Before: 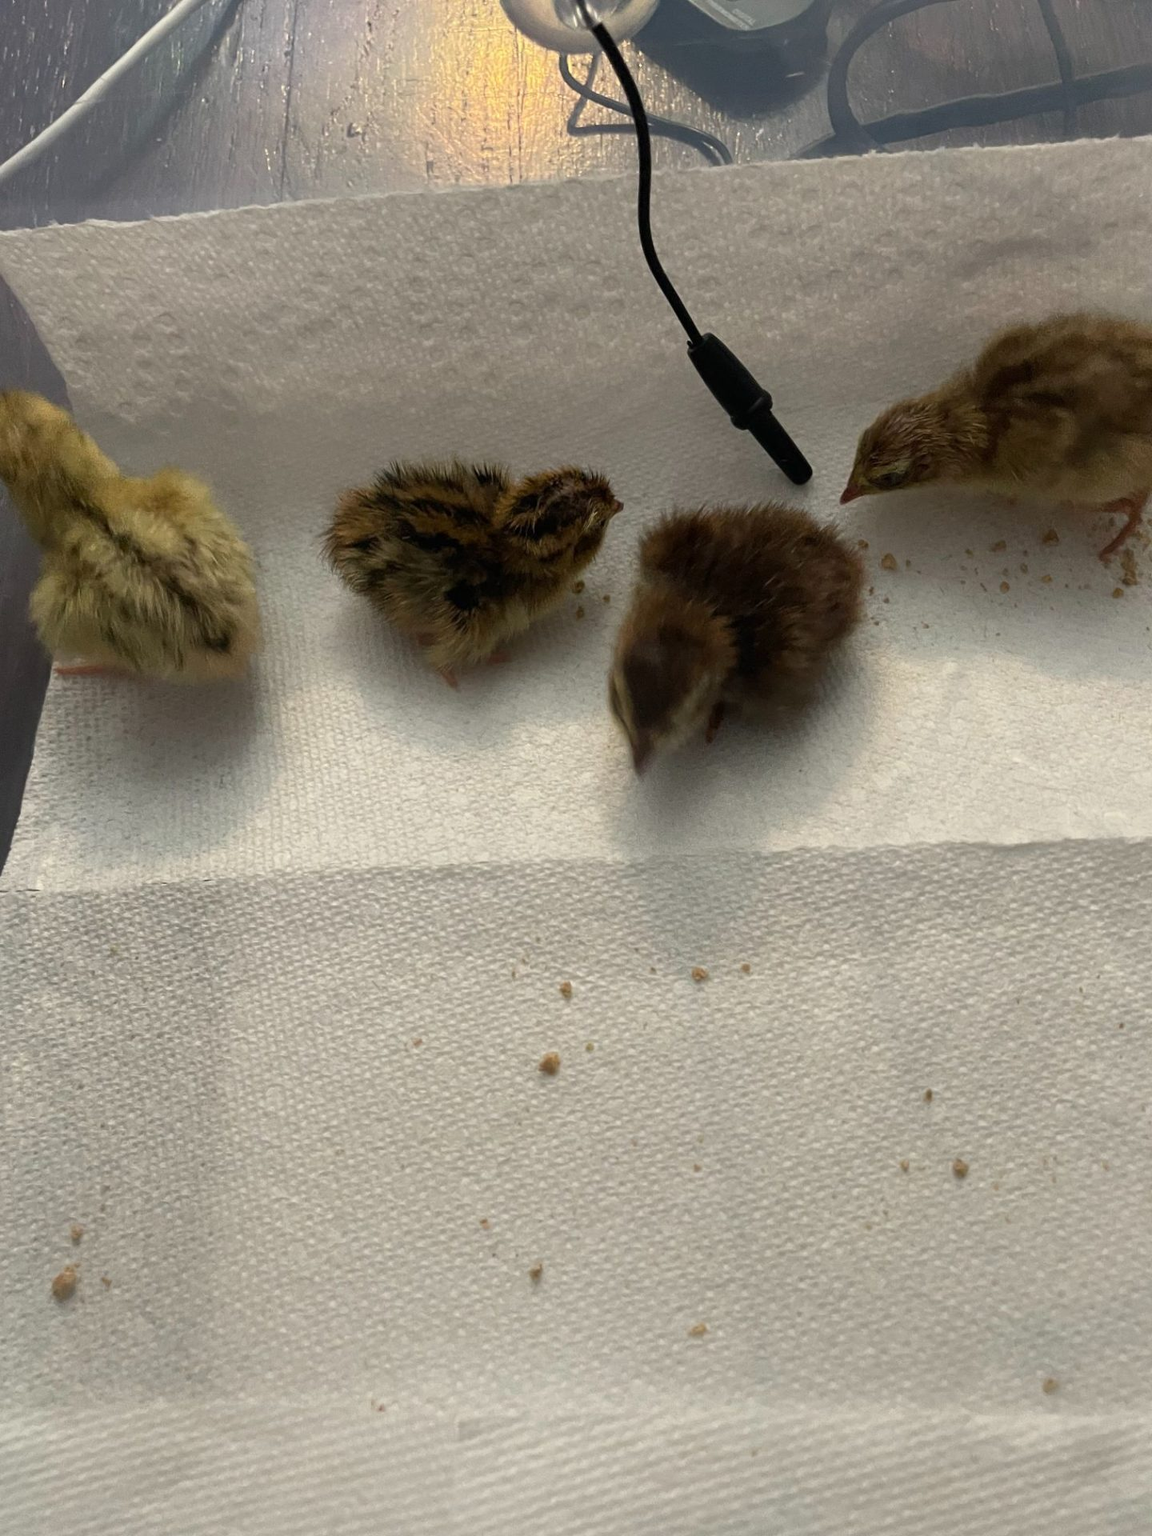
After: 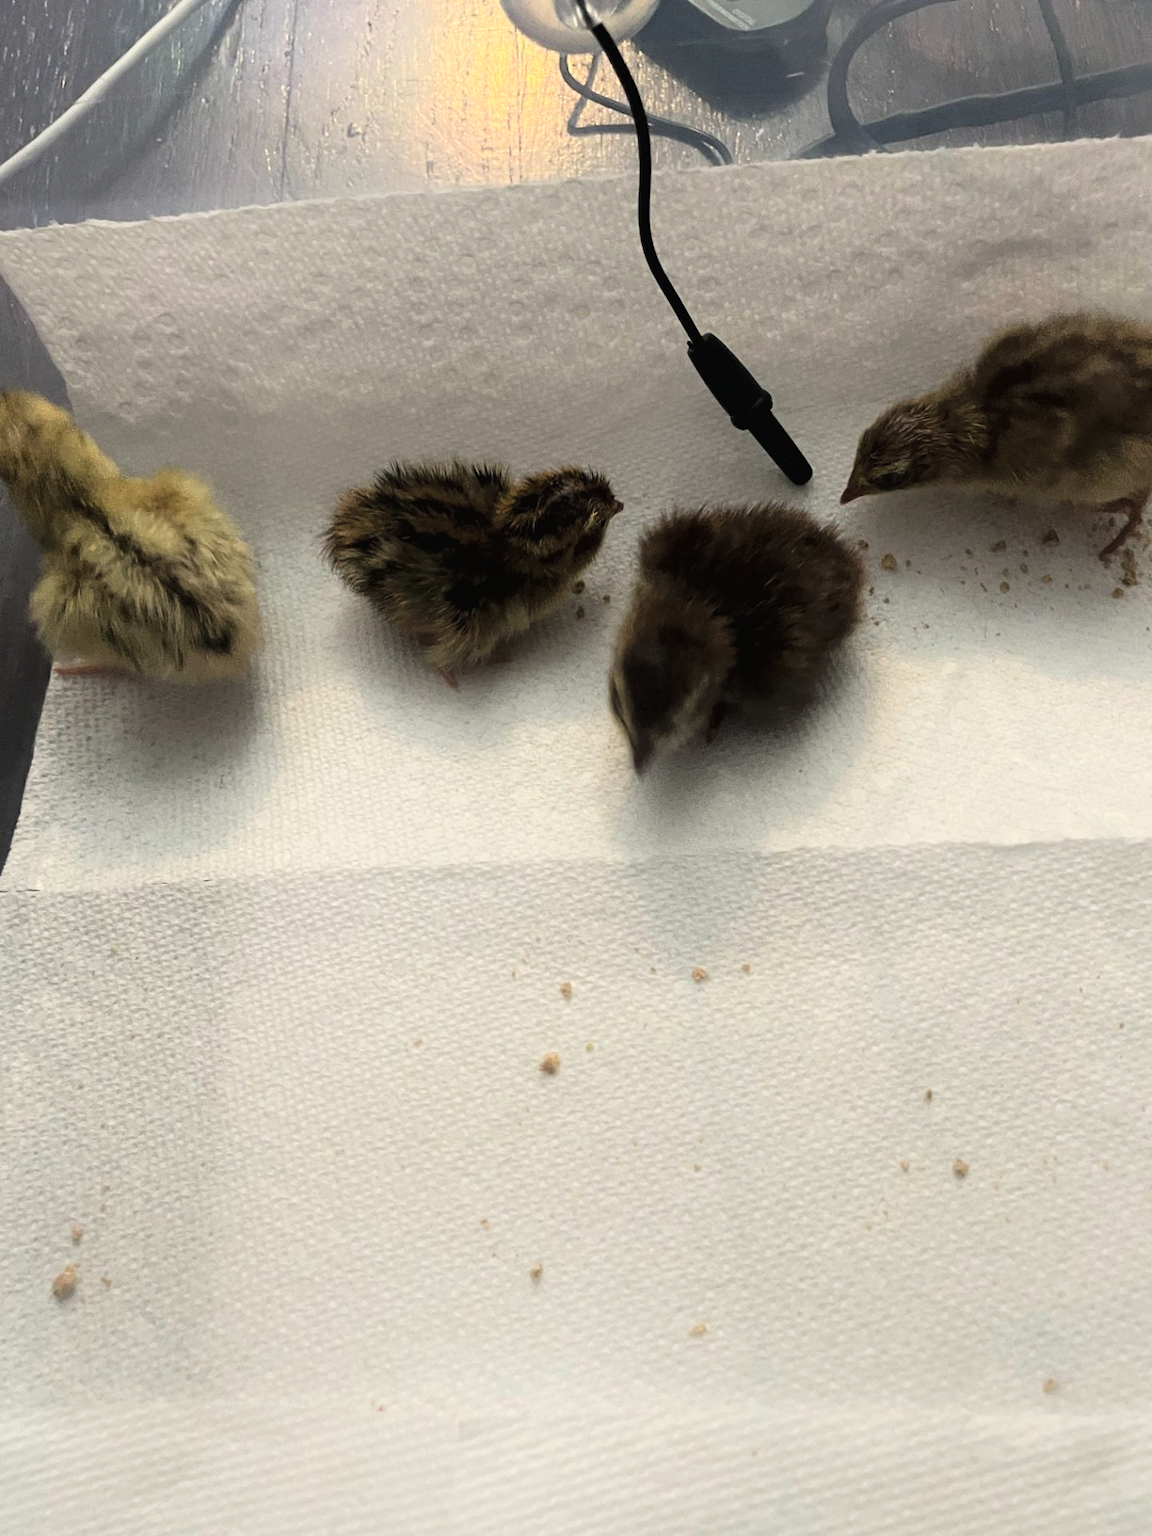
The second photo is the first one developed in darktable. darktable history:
shadows and highlights: shadows -22.65, highlights 46.29, soften with gaussian
tone curve: curves: ch0 [(0, 0) (0.003, 0.02) (0.011, 0.021) (0.025, 0.022) (0.044, 0.023) (0.069, 0.026) (0.1, 0.04) (0.136, 0.06) (0.177, 0.092) (0.224, 0.127) (0.277, 0.176) (0.335, 0.258) (0.399, 0.349) (0.468, 0.444) (0.543, 0.546) (0.623, 0.649) (0.709, 0.754) (0.801, 0.842) (0.898, 0.922) (1, 1)], color space Lab, linked channels, preserve colors none
levels: levels [0, 0.51, 1]
contrast brightness saturation: brightness 0.12
